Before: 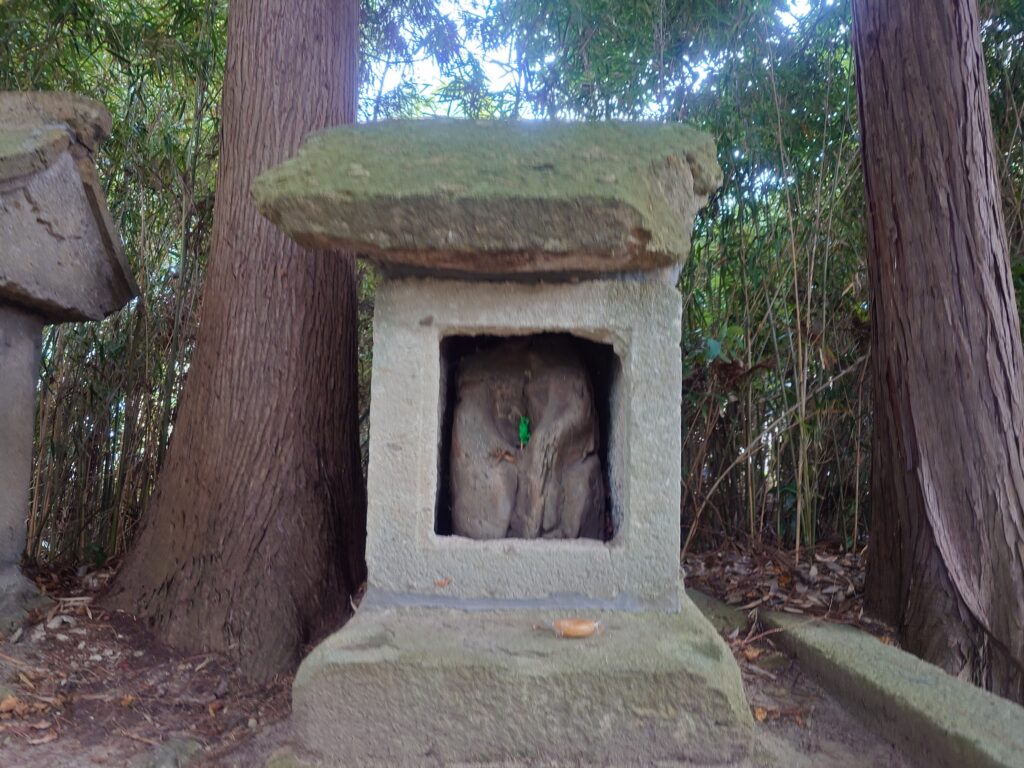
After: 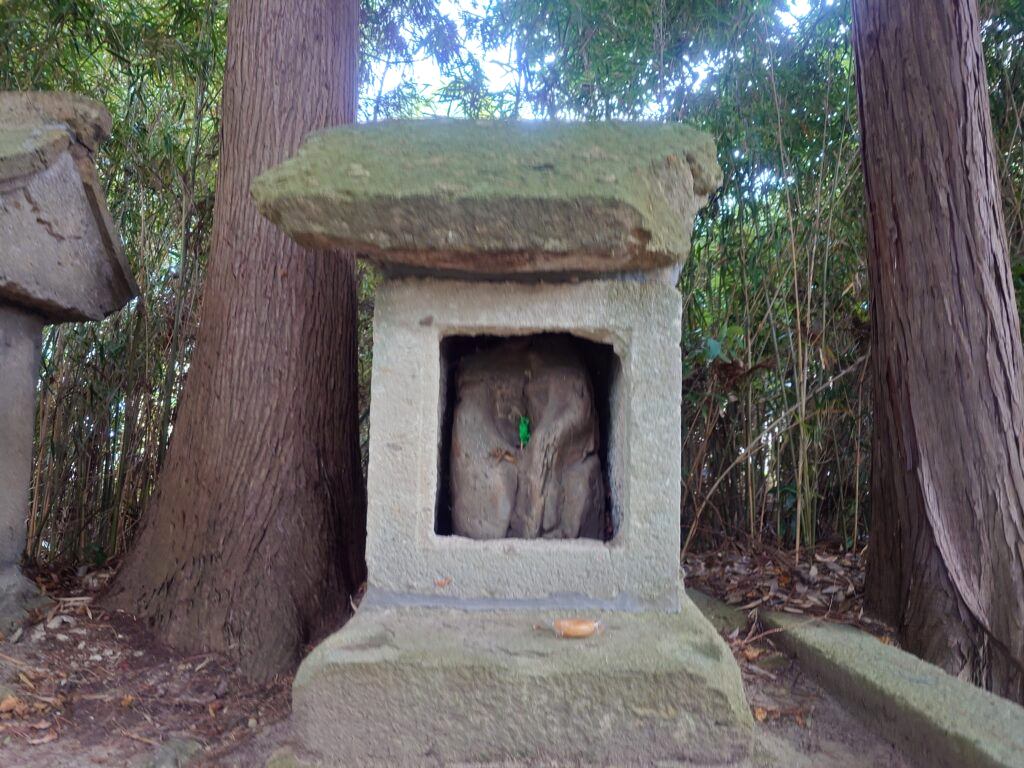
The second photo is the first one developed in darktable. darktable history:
exposure: black level correction 0.001, exposure 0.191 EV, compensate highlight preservation false
shadows and highlights: shadows 12, white point adjustment 1.2, soften with gaussian
